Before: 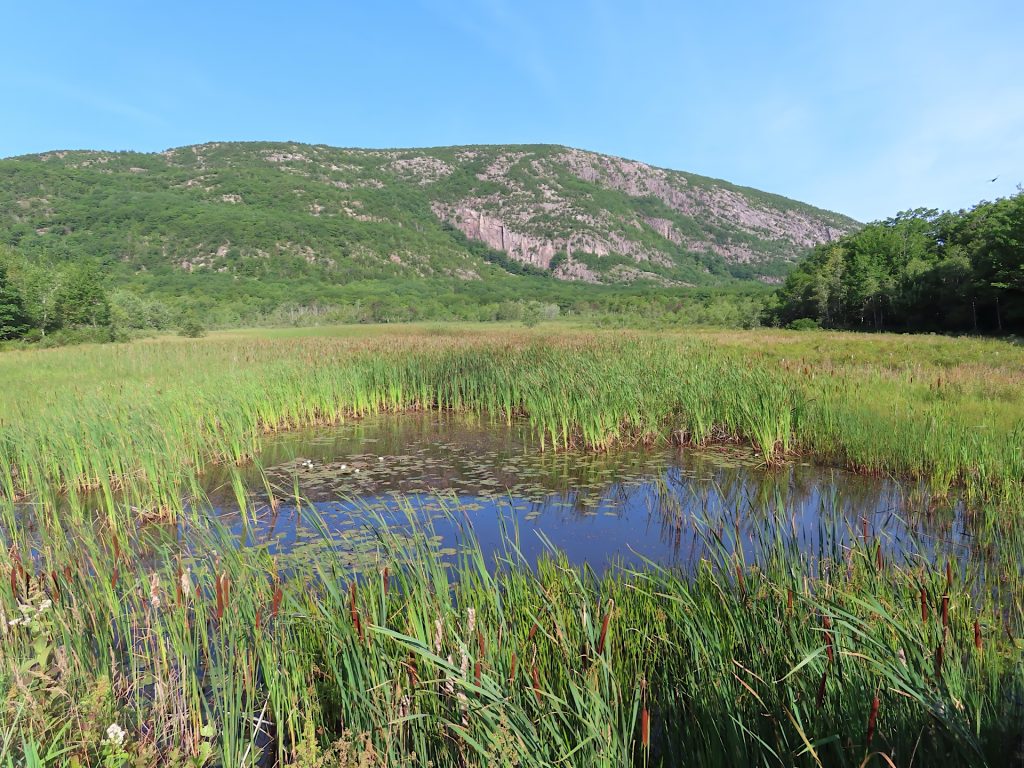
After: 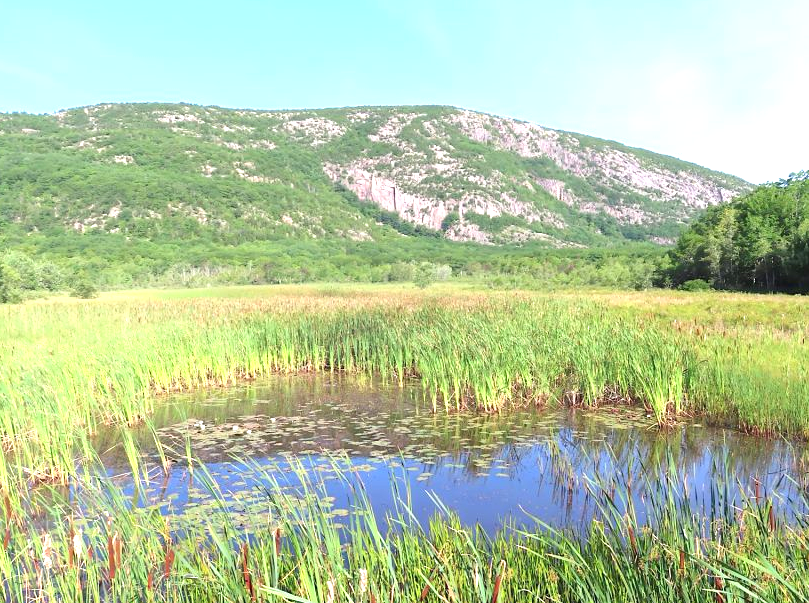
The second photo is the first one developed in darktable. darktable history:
crop and rotate: left 10.605%, top 5.126%, right 10.351%, bottom 16.247%
exposure: exposure 1.135 EV, compensate highlight preservation false
